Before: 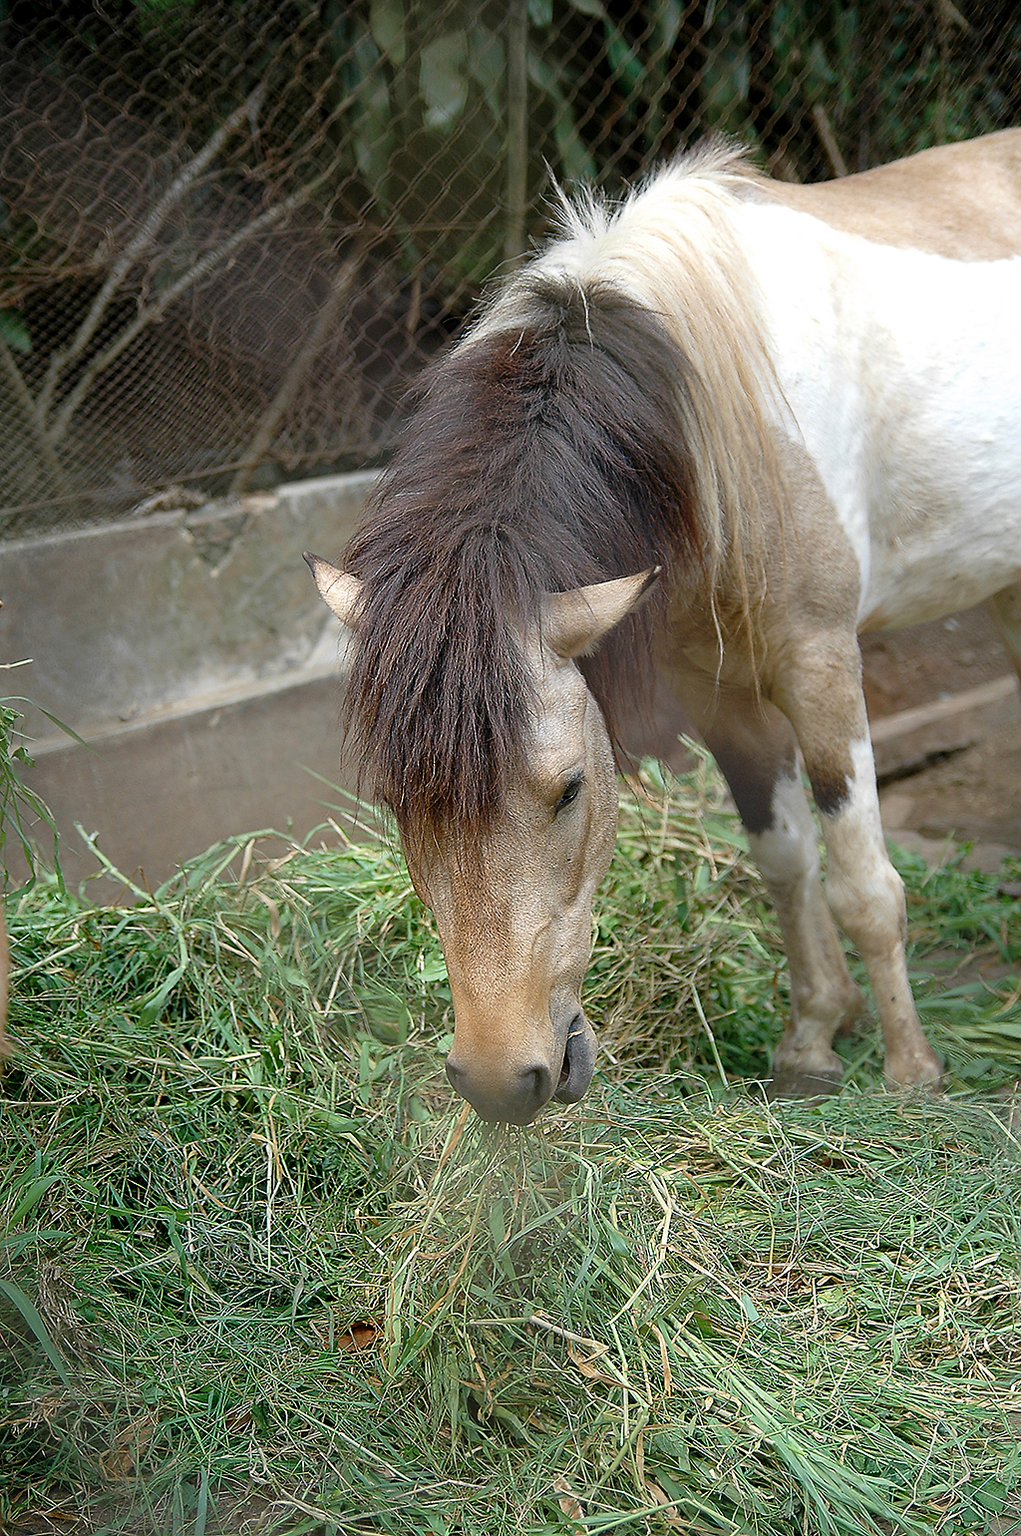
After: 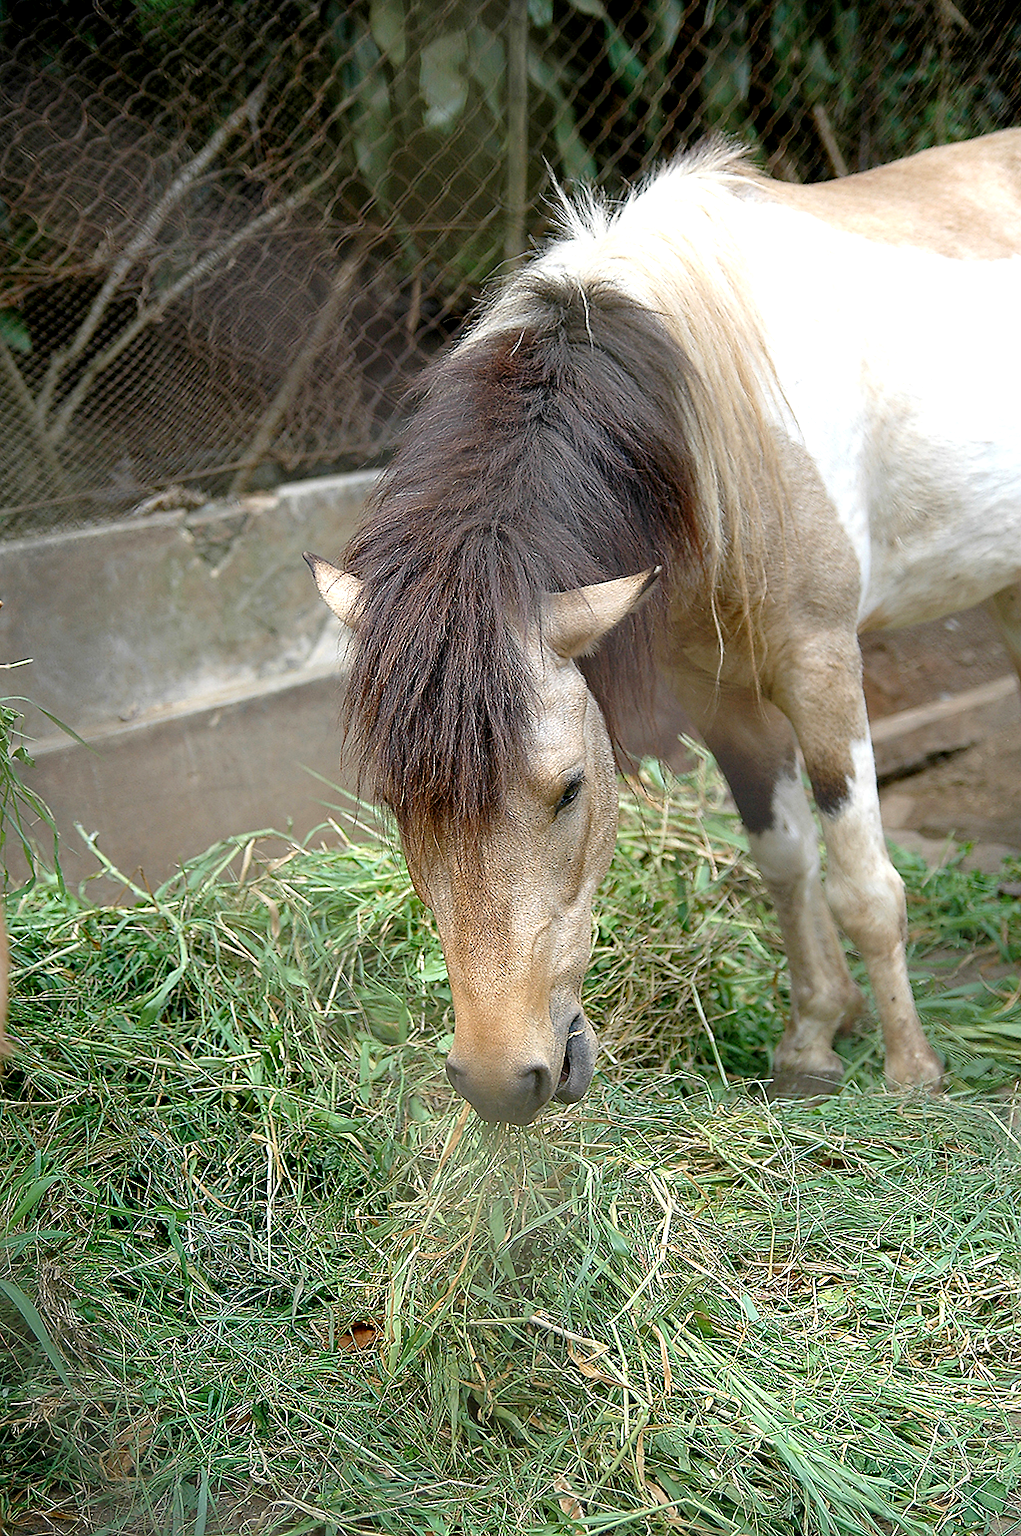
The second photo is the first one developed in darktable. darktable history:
exposure: black level correction 0.003, exposure 0.38 EV, compensate highlight preservation false
